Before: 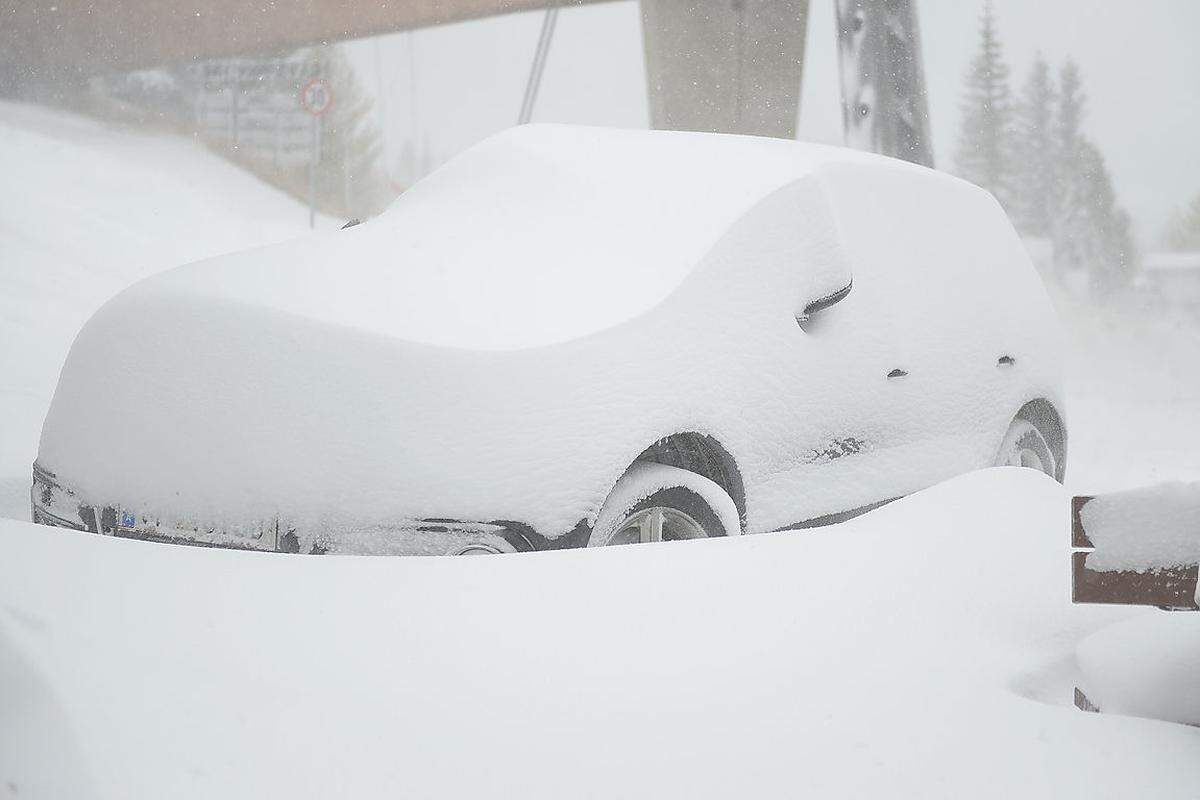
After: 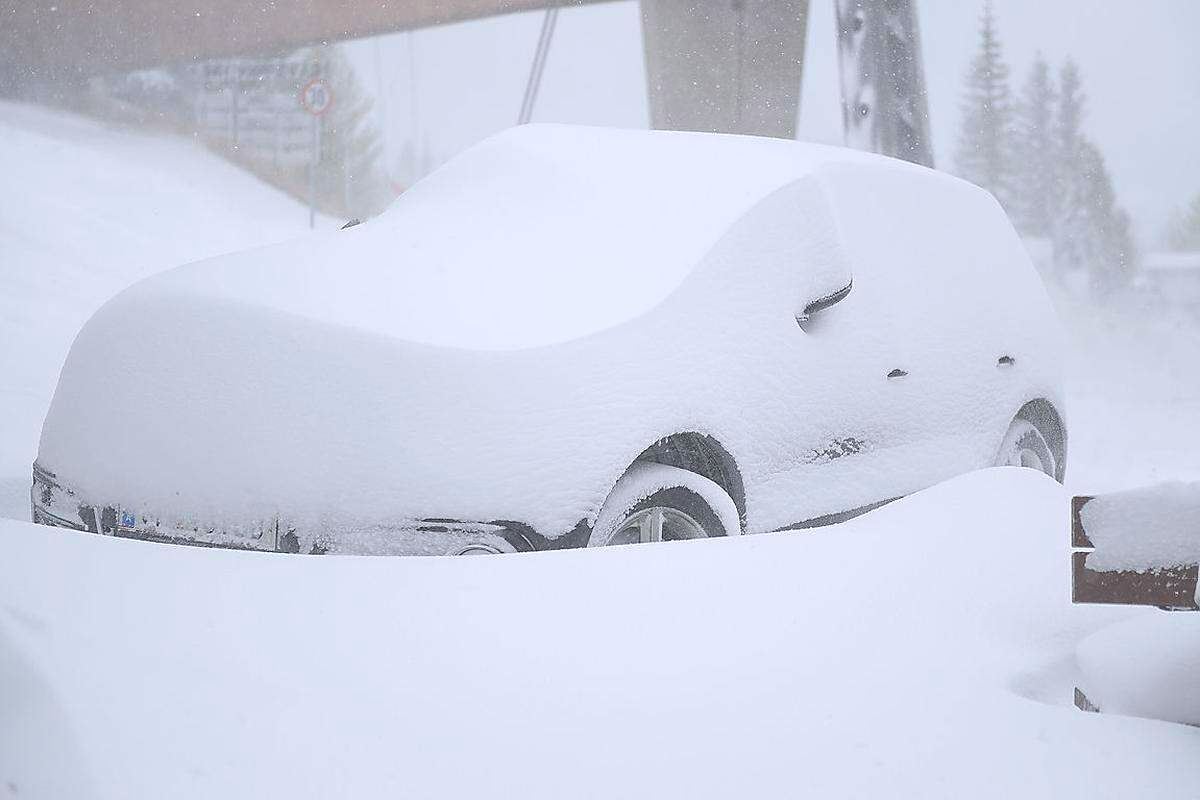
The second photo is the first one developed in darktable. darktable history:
color calibration: illuminant as shot in camera, x 0.358, y 0.373, temperature 4628.91 K
sharpen: amount 0.214
